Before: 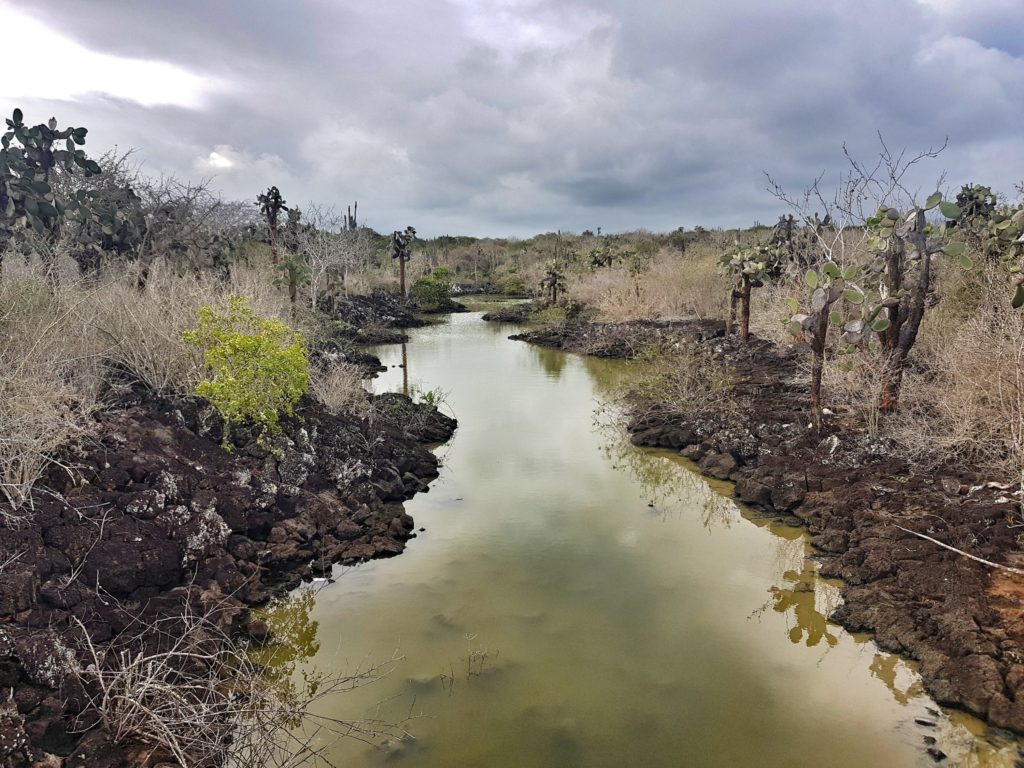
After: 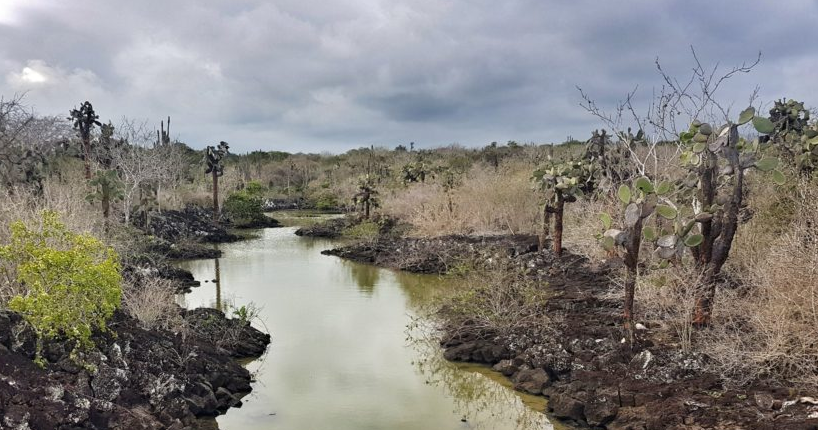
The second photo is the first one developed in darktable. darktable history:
crop: left 18.322%, top 11.095%, right 1.786%, bottom 32.786%
